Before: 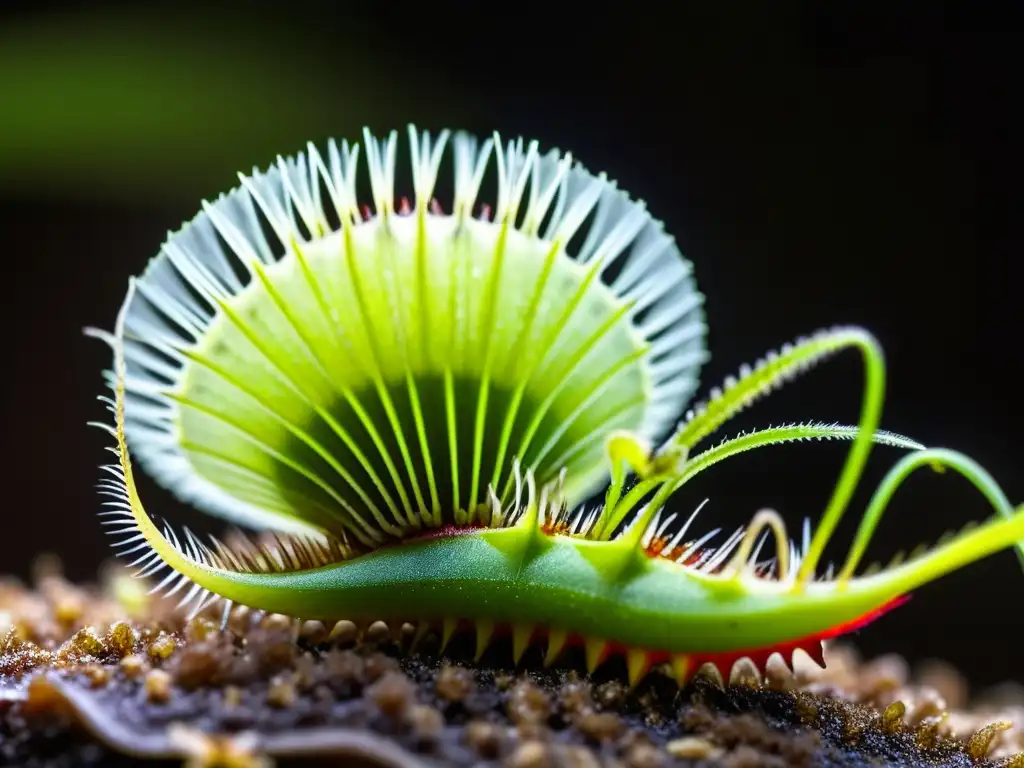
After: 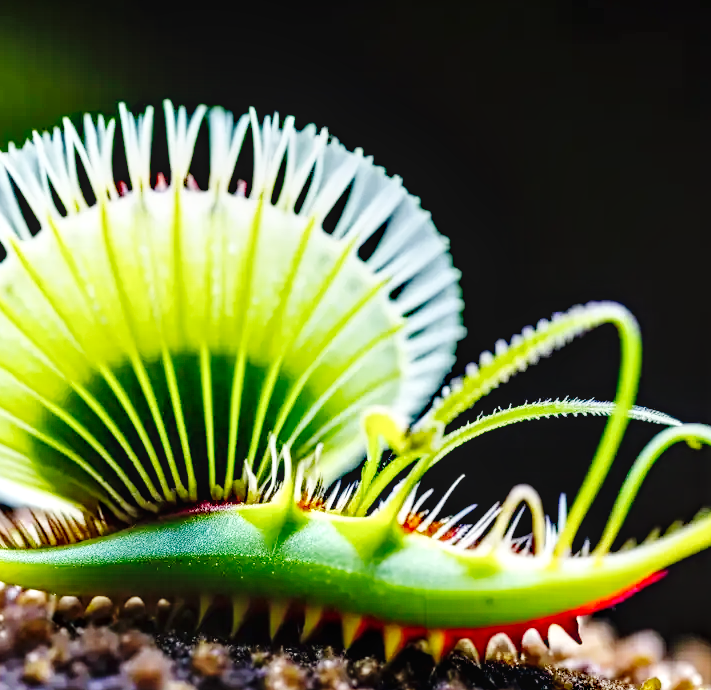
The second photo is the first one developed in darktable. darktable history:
base curve: curves: ch0 [(0, 0) (0.036, 0.025) (0.121, 0.166) (0.206, 0.329) (0.605, 0.79) (1, 1)], fusion 1, preserve colors none
crop and rotate: left 23.898%, top 3.194%, right 6.603%, bottom 6.905%
local contrast: on, module defaults
tone curve: color space Lab, linked channels, preserve colors none
